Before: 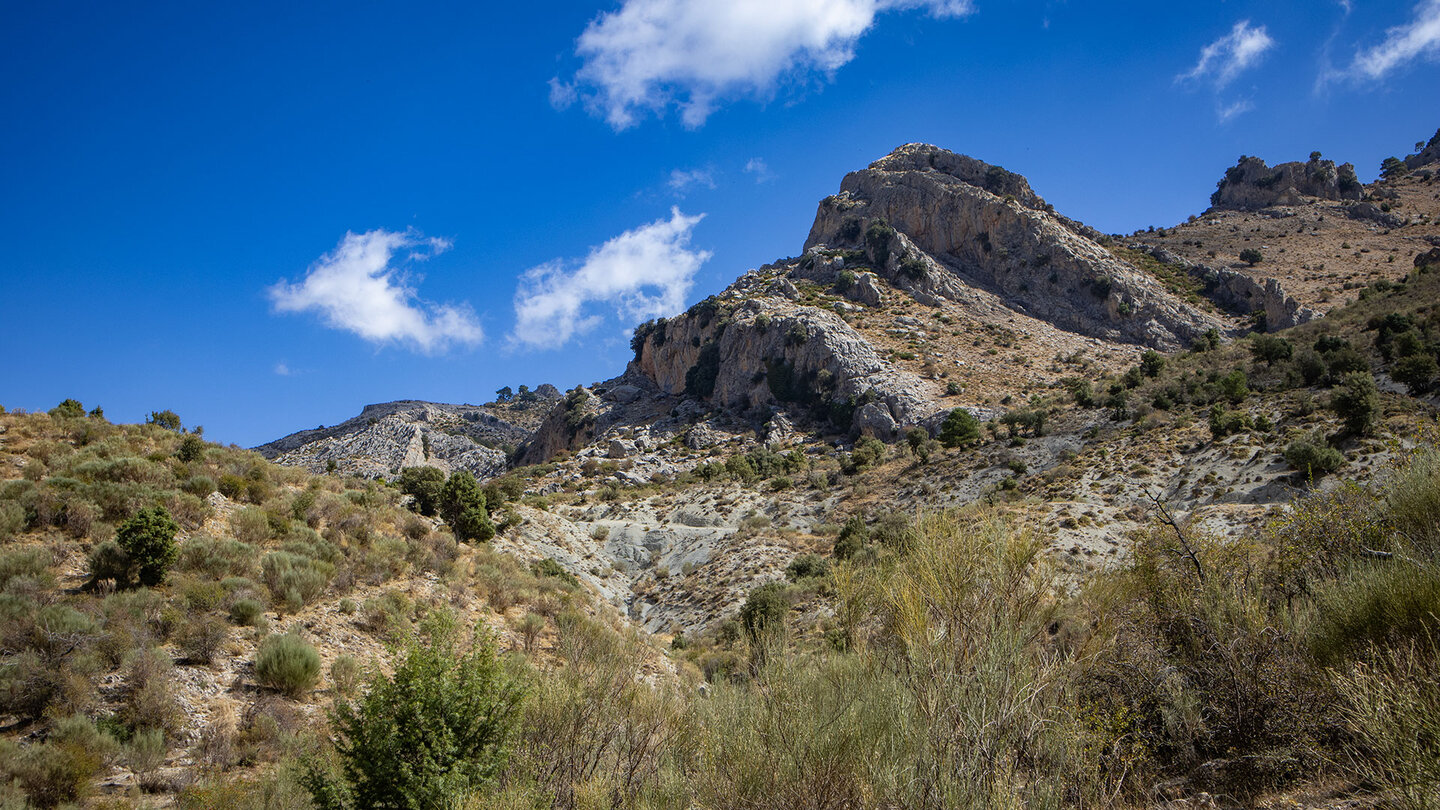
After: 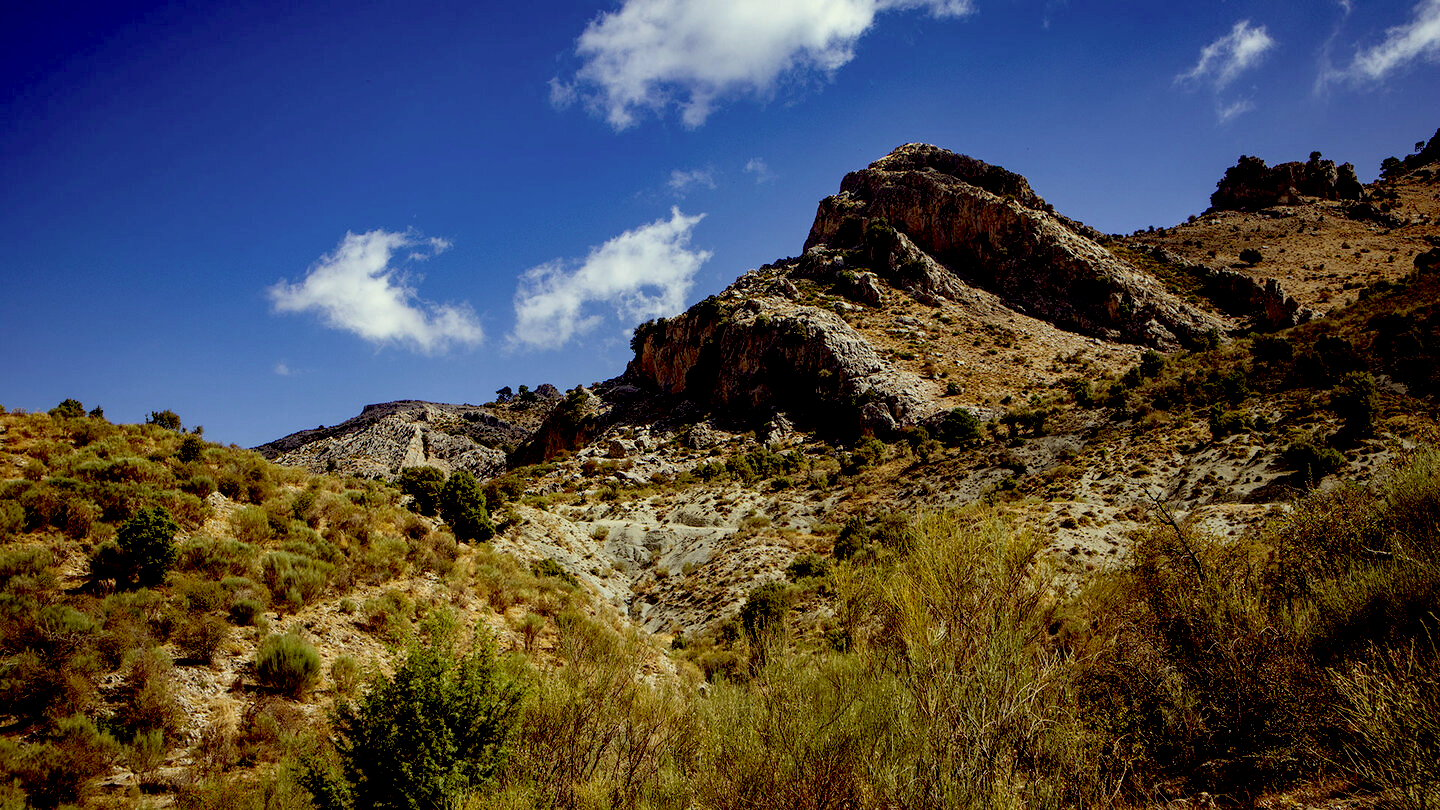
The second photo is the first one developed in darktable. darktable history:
color correction: highlights a* -5.47, highlights b* 9.8, shadows a* 9.37, shadows b* 24.18
exposure: black level correction 0.055, exposure -0.033 EV, compensate exposure bias true, compensate highlight preservation false
